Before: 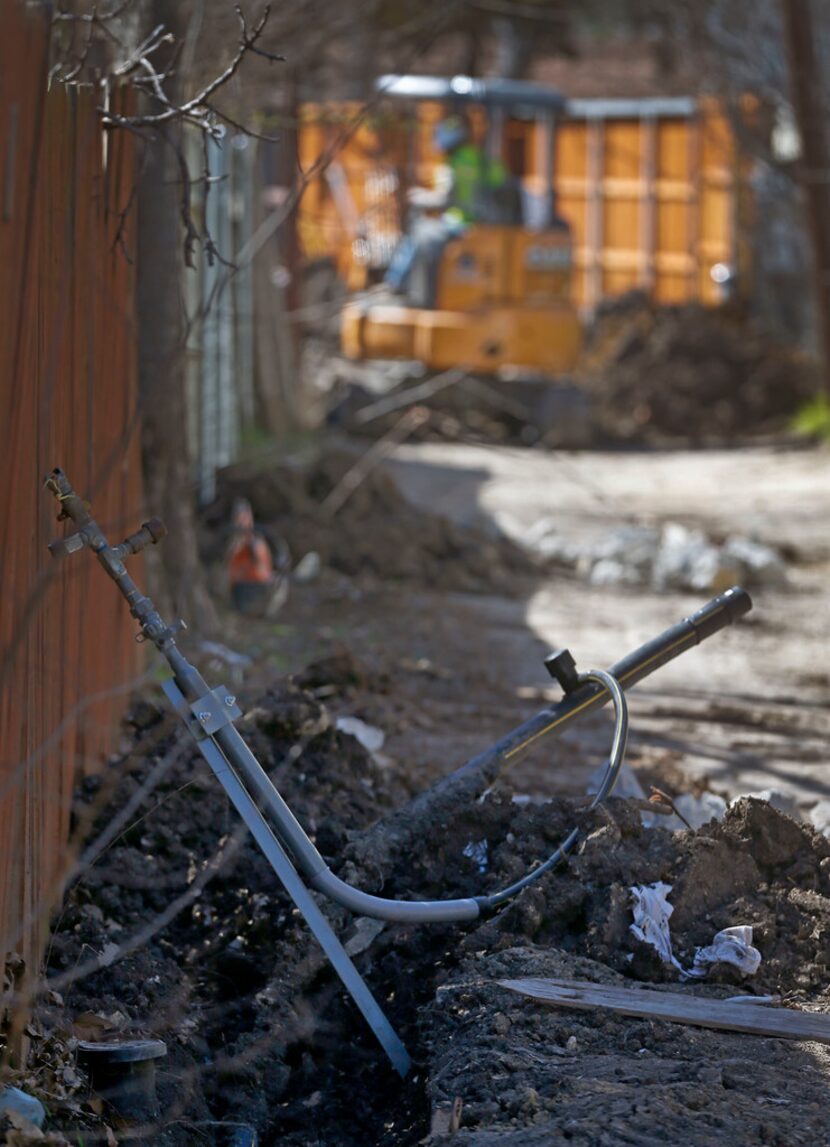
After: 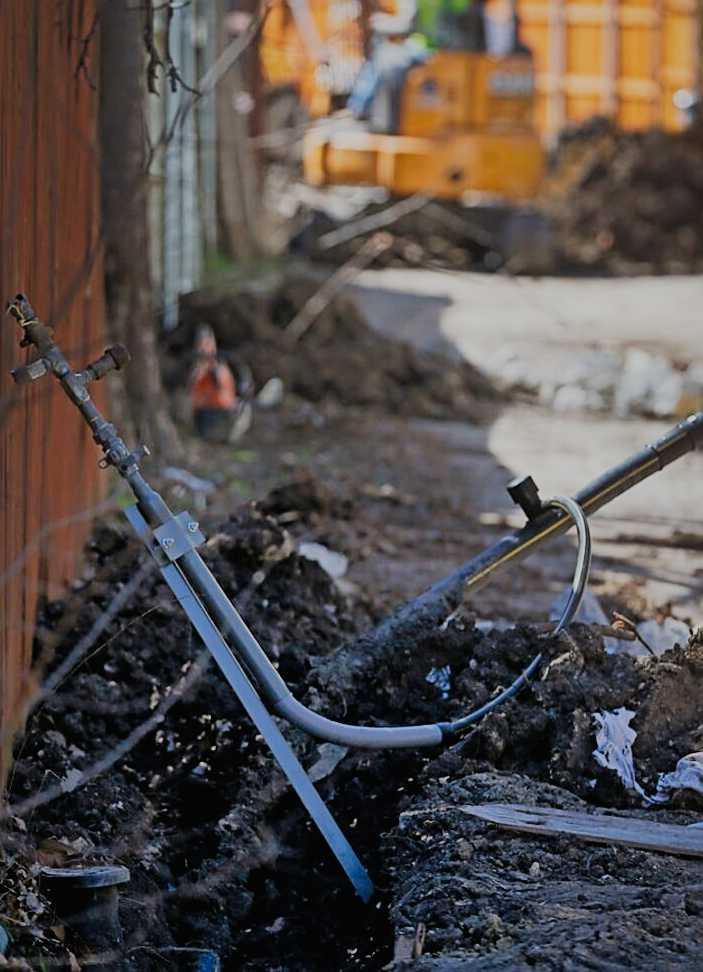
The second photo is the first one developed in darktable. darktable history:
tone curve: curves: ch0 [(0, 0.006) (0.184, 0.172) (0.405, 0.46) (0.456, 0.528) (0.634, 0.728) (0.877, 0.89) (0.984, 0.935)]; ch1 [(0, 0) (0.443, 0.43) (0.492, 0.495) (0.566, 0.582) (0.595, 0.606) (0.608, 0.609) (0.65, 0.677) (1, 1)]; ch2 [(0, 0) (0.33, 0.301) (0.421, 0.443) (0.447, 0.489) (0.492, 0.495) (0.537, 0.583) (0.586, 0.591) (0.663, 0.686) (1, 1)], preserve colors none
sharpen: on, module defaults
crop and rotate: left 4.562%, top 15.177%, right 10.669%
filmic rgb: black relative exposure -7.65 EV, white relative exposure 4.56 EV, hardness 3.61
shadows and highlights: shadows 40.08, highlights -59.82
